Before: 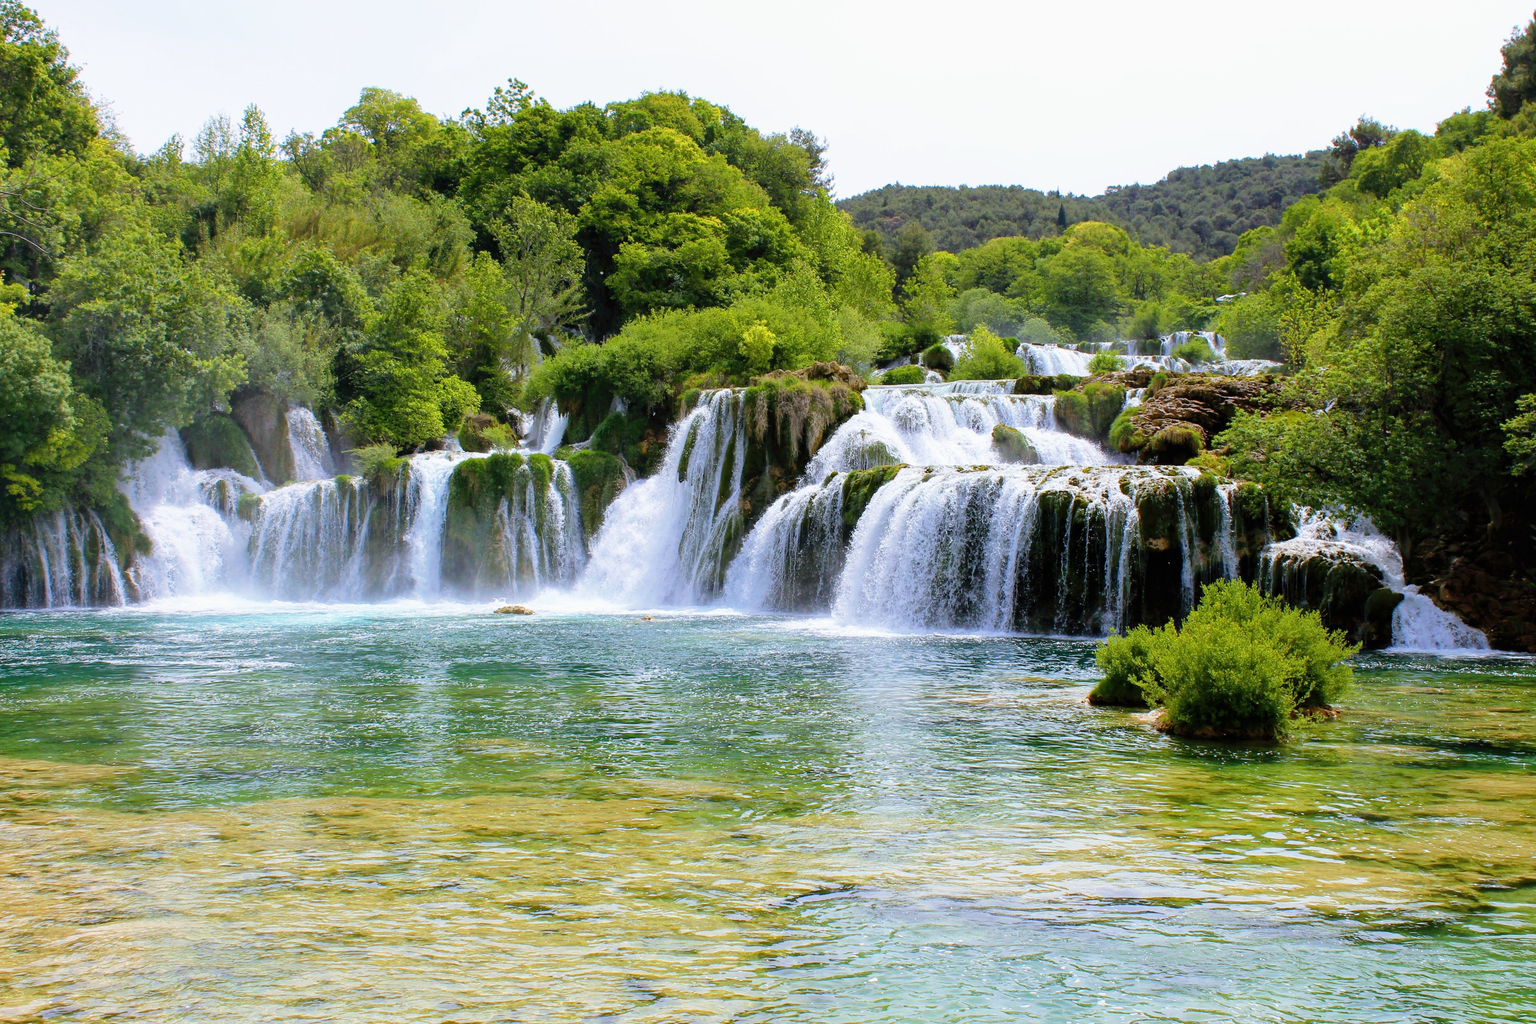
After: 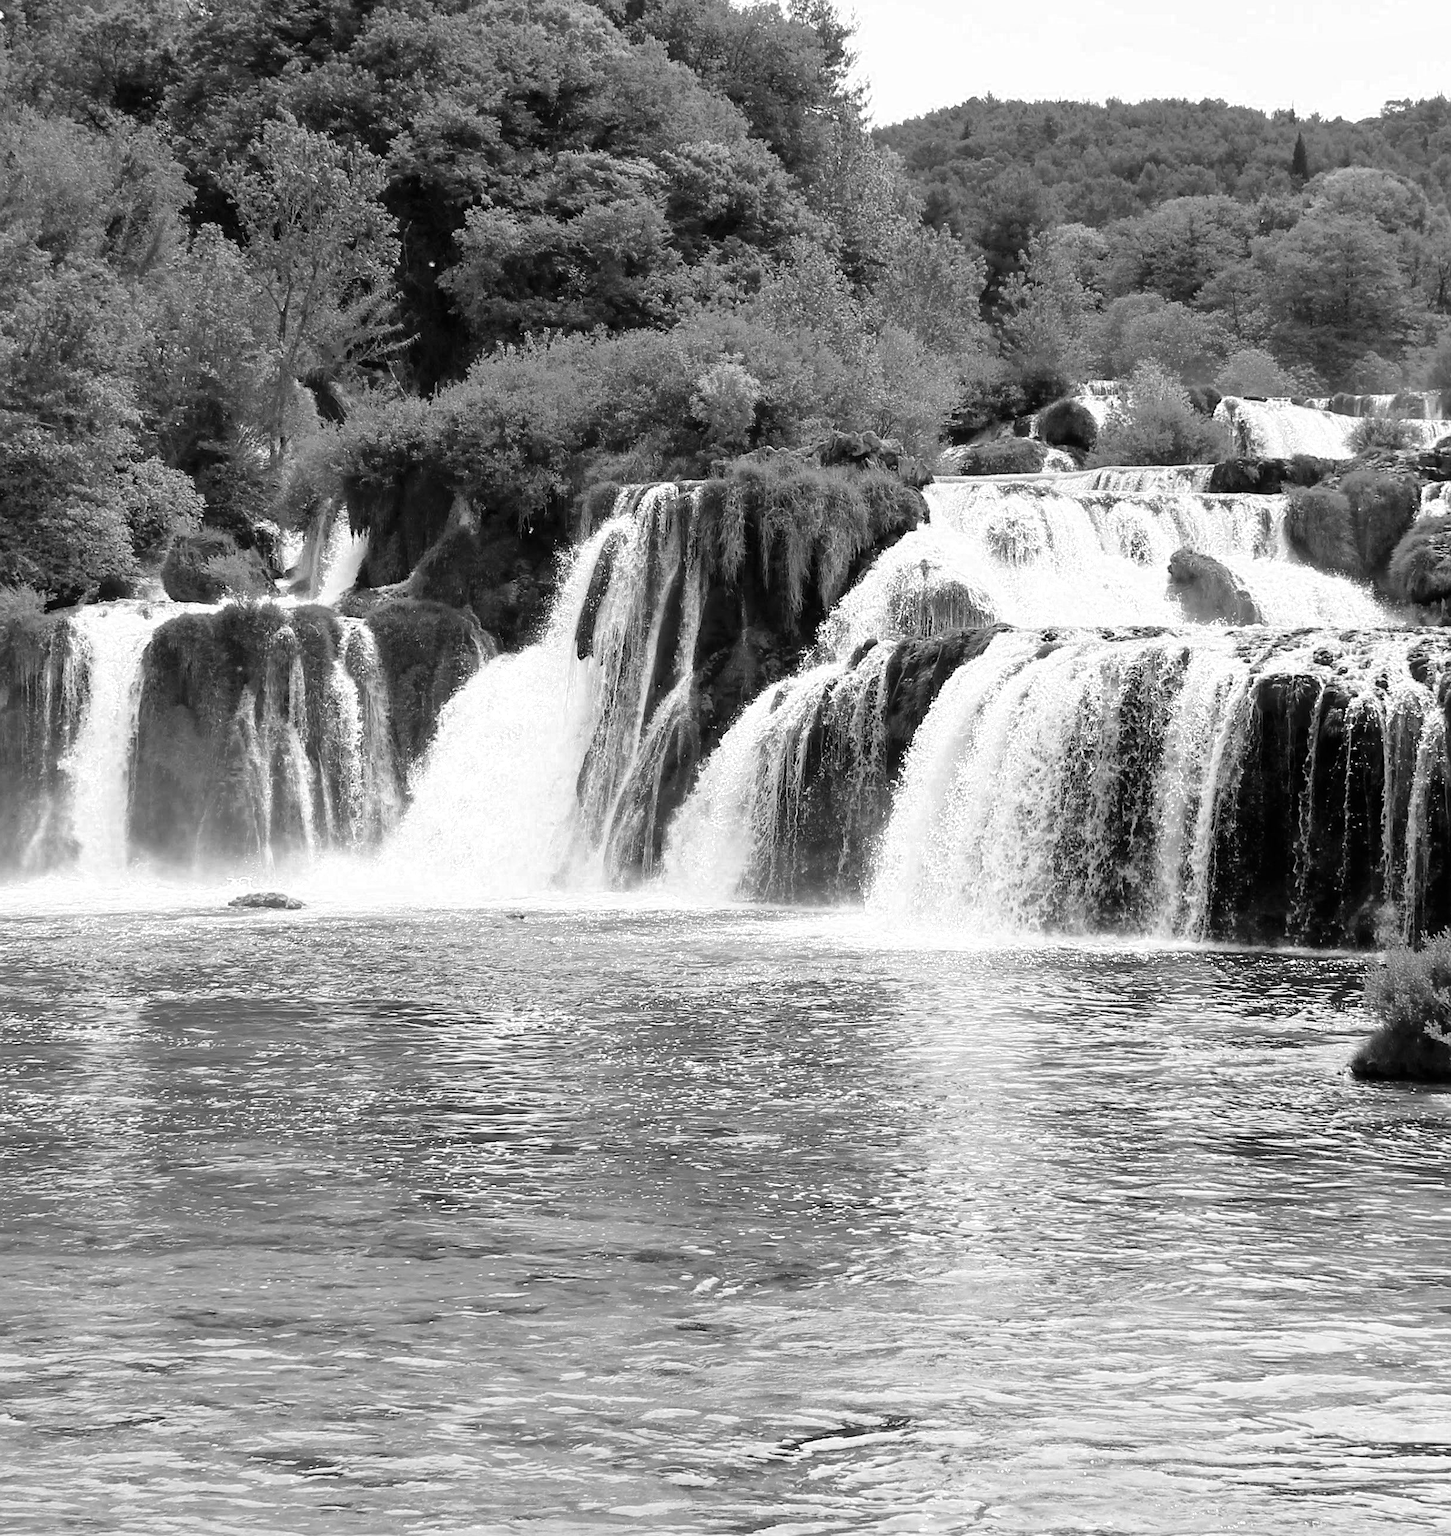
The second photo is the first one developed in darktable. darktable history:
color zones: curves: ch0 [(0, 0.613) (0.01, 0.613) (0.245, 0.448) (0.498, 0.529) (0.642, 0.665) (0.879, 0.777) (0.99, 0.613)]; ch1 [(0, 0) (0.143, 0) (0.286, 0) (0.429, 0) (0.571, 0) (0.714, 0) (0.857, 0)]
sharpen: radius 1.895, amount 0.396, threshold 1.42
crop and rotate: angle 0.022°, left 24.287%, top 13.023%, right 25.615%, bottom 7.513%
